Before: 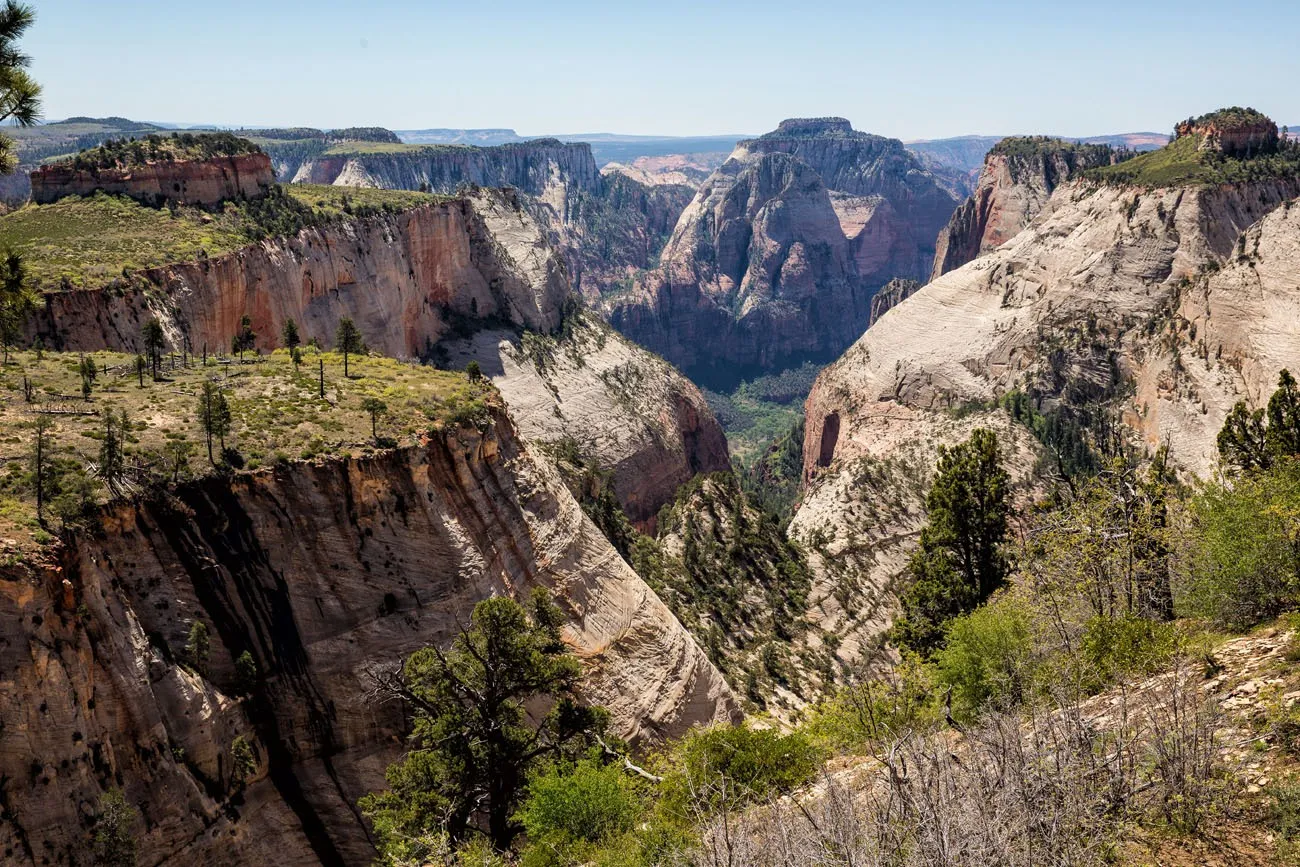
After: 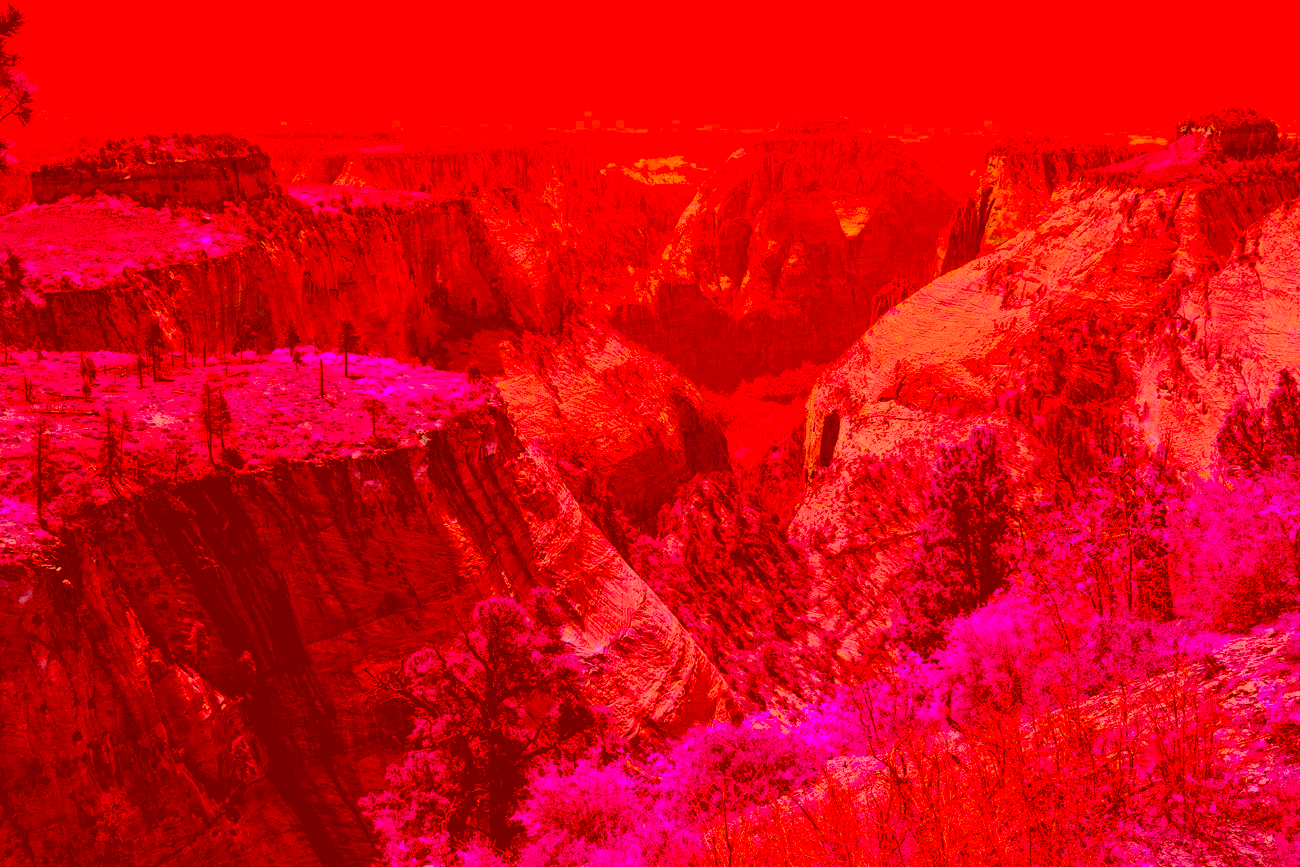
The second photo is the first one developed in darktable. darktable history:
color correction: highlights a* -39.49, highlights b* -39.89, shadows a* -39.68, shadows b* -39.94, saturation -2.98
